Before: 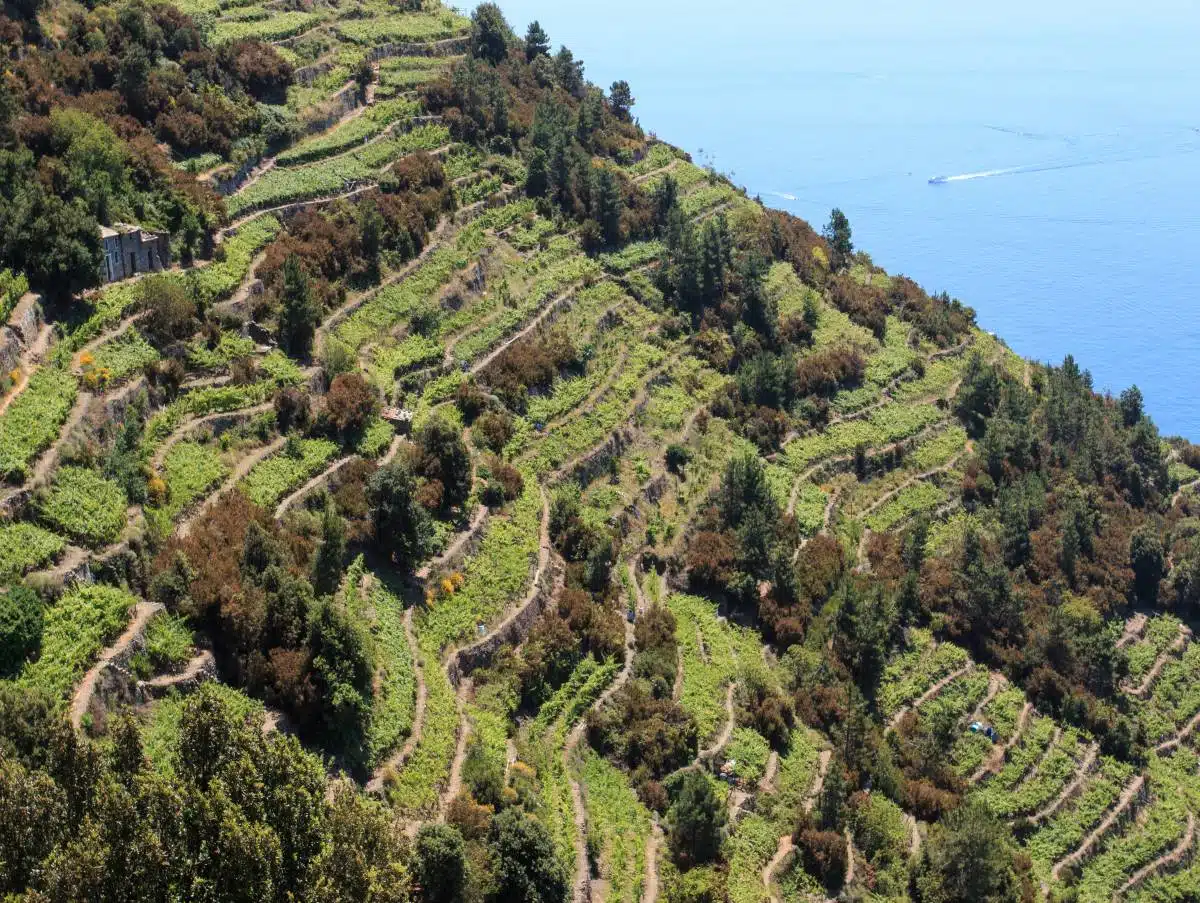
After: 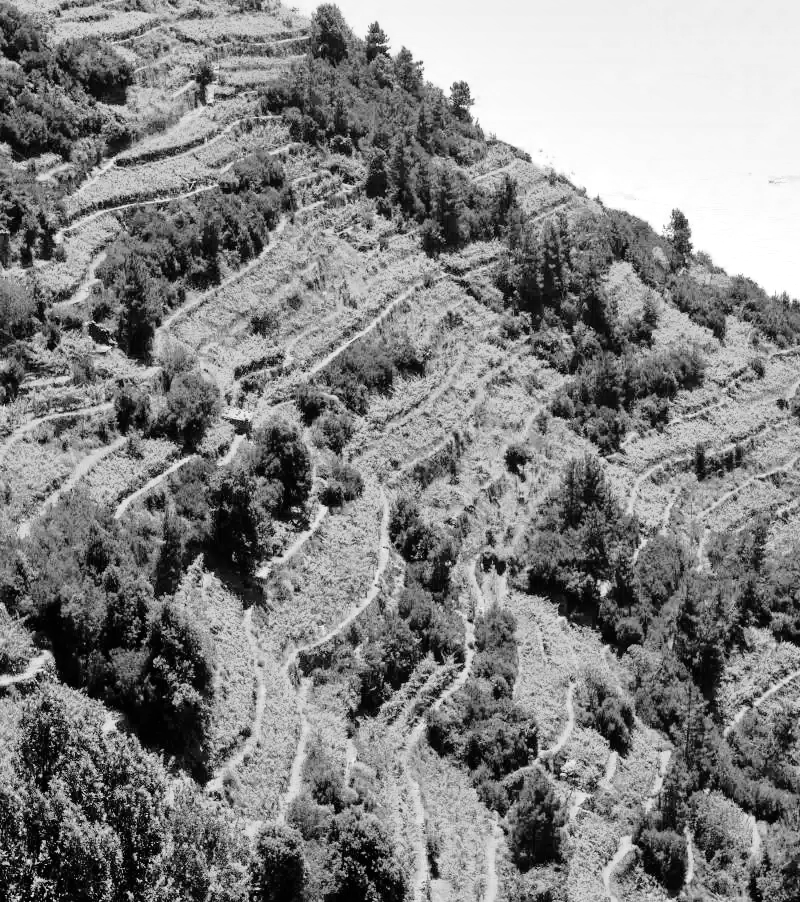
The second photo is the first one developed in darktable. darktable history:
crop and rotate: left 13.356%, right 19.968%
exposure: black level correction 0, exposure 0.703 EV, compensate highlight preservation false
filmic rgb: black relative exposure -8.52 EV, white relative exposure 5.54 EV, threshold 2.94 EV, hardness 3.37, contrast 1.016, enable highlight reconstruction true
color zones: curves: ch0 [(0, 0.613) (0.01, 0.613) (0.245, 0.448) (0.498, 0.529) (0.642, 0.665) (0.879, 0.777) (0.99, 0.613)]; ch1 [(0, 0) (0.143, 0) (0.286, 0) (0.429, 0) (0.571, 0) (0.714, 0) (0.857, 0)]
shadows and highlights: soften with gaussian
tone curve: curves: ch0 [(0, 0) (0.105, 0.068) (0.195, 0.162) (0.283, 0.283) (0.384, 0.404) (0.485, 0.531) (0.638, 0.681) (0.795, 0.879) (1, 0.977)]; ch1 [(0, 0) (0.161, 0.092) (0.35, 0.33) (0.379, 0.401) (0.456, 0.469) (0.504, 0.498) (0.53, 0.532) (0.58, 0.619) (0.635, 0.671) (1, 1)]; ch2 [(0, 0) (0.371, 0.362) (0.437, 0.437) (0.483, 0.484) (0.53, 0.515) (0.56, 0.58) (0.622, 0.606) (1, 1)], color space Lab, independent channels, preserve colors none
